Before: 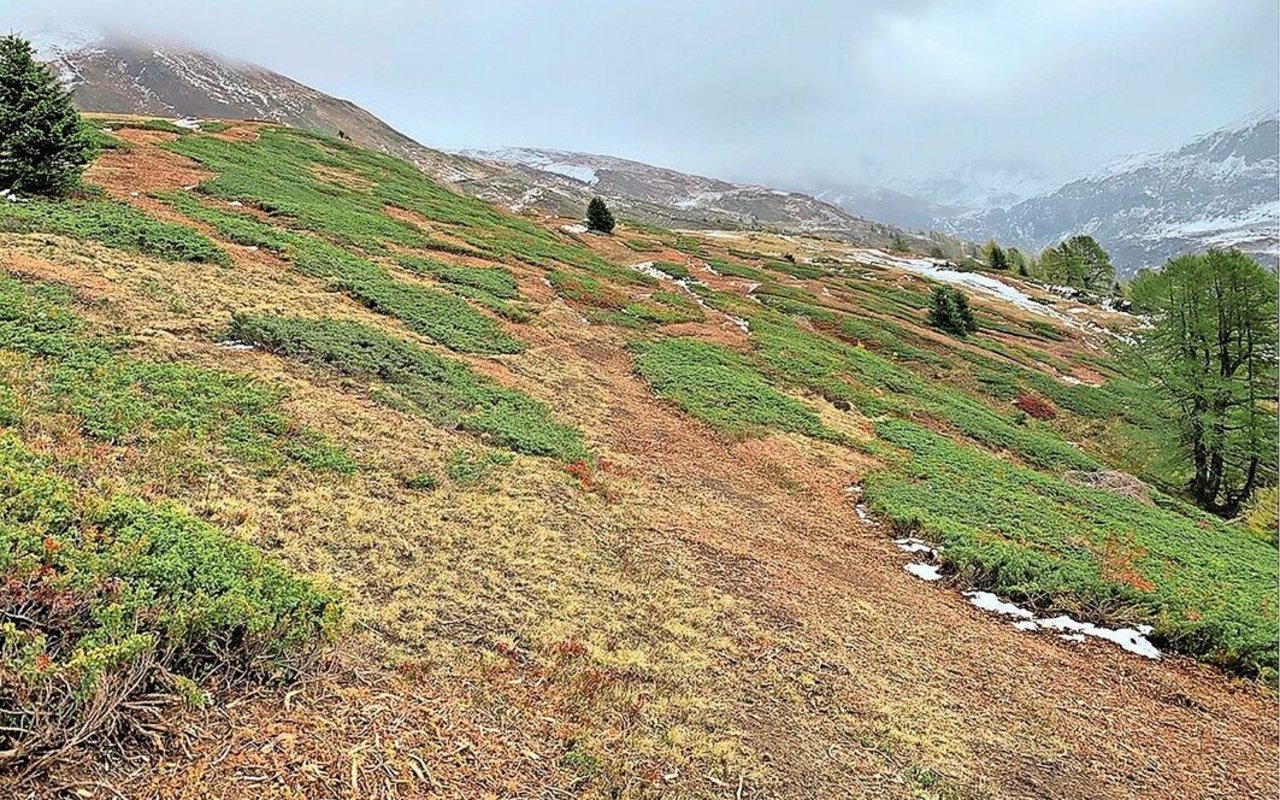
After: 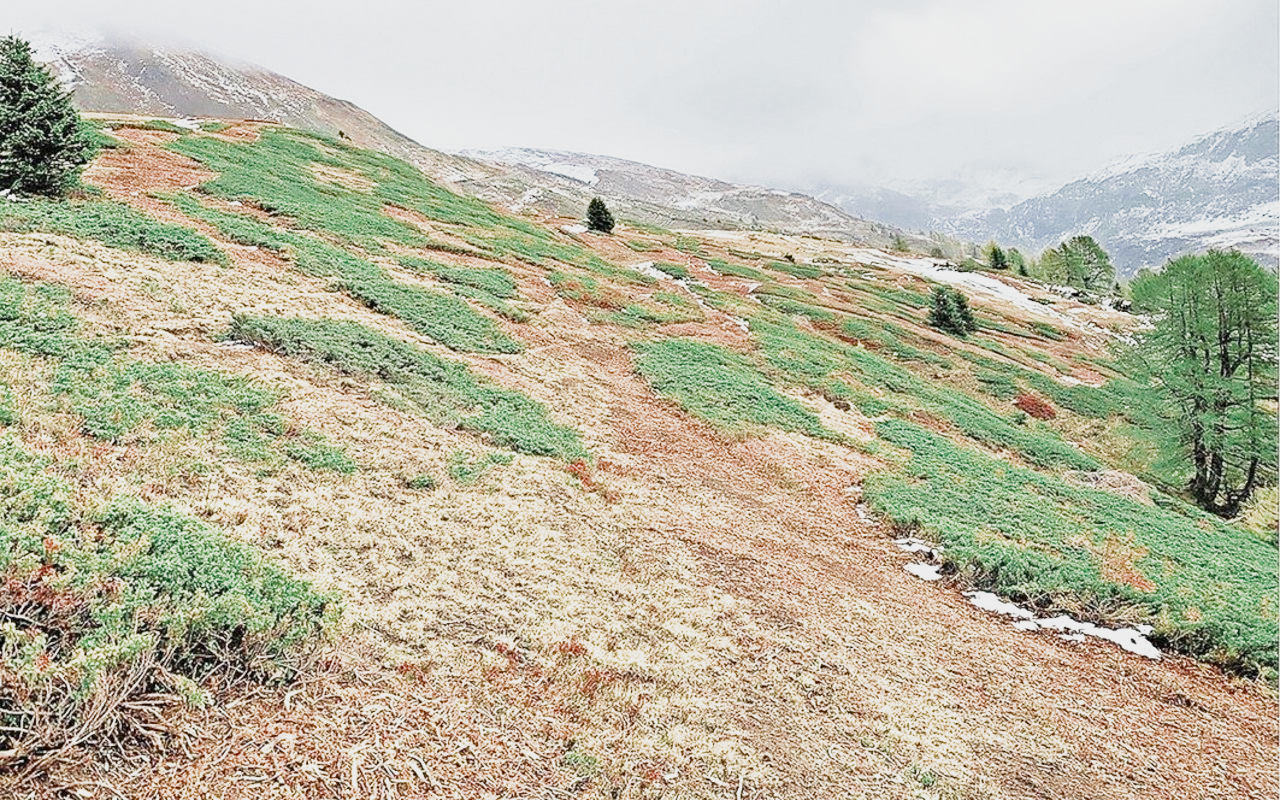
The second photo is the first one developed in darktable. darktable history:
exposure: black level correction 0, exposure 1.5 EV, compensate highlight preservation false
color zones: curves: ch0 [(0, 0.5) (0.125, 0.4) (0.25, 0.5) (0.375, 0.4) (0.5, 0.4) (0.625, 0.35) (0.75, 0.35) (0.875, 0.5)]; ch1 [(0, 0.35) (0.125, 0.45) (0.25, 0.35) (0.375, 0.35) (0.5, 0.35) (0.625, 0.35) (0.75, 0.45) (0.875, 0.35)]; ch2 [(0, 0.6) (0.125, 0.5) (0.25, 0.5) (0.375, 0.6) (0.5, 0.6) (0.625, 0.5) (0.75, 0.5) (0.875, 0.5)]
haze removal: compatibility mode true, adaptive false
filmic rgb: black relative exposure -13 EV, threshold 3 EV, target white luminance 85%, hardness 6.3, latitude 42.11%, contrast 0.858, shadows ↔ highlights balance 8.63%, color science v4 (2020), enable highlight reconstruction true
